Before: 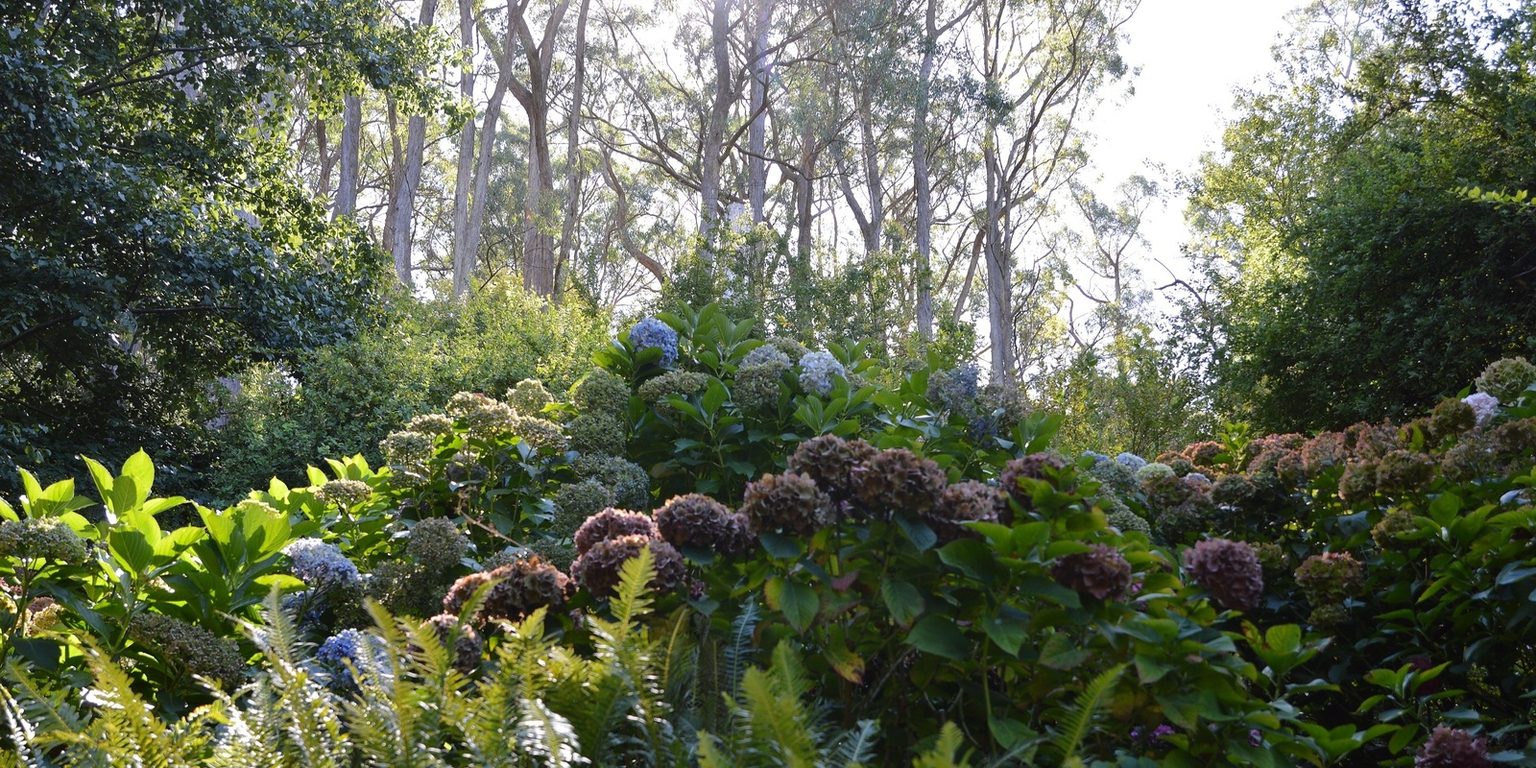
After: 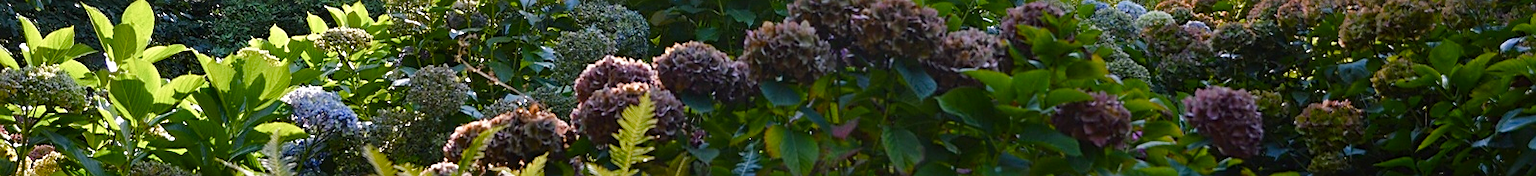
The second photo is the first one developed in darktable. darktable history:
color balance rgb: perceptual saturation grading › global saturation 0.889%, perceptual saturation grading › highlights -17.108%, perceptual saturation grading › mid-tones 33.65%, perceptual saturation grading › shadows 50.321%
sharpen: on, module defaults
crop and rotate: top 59.007%, bottom 17.931%
